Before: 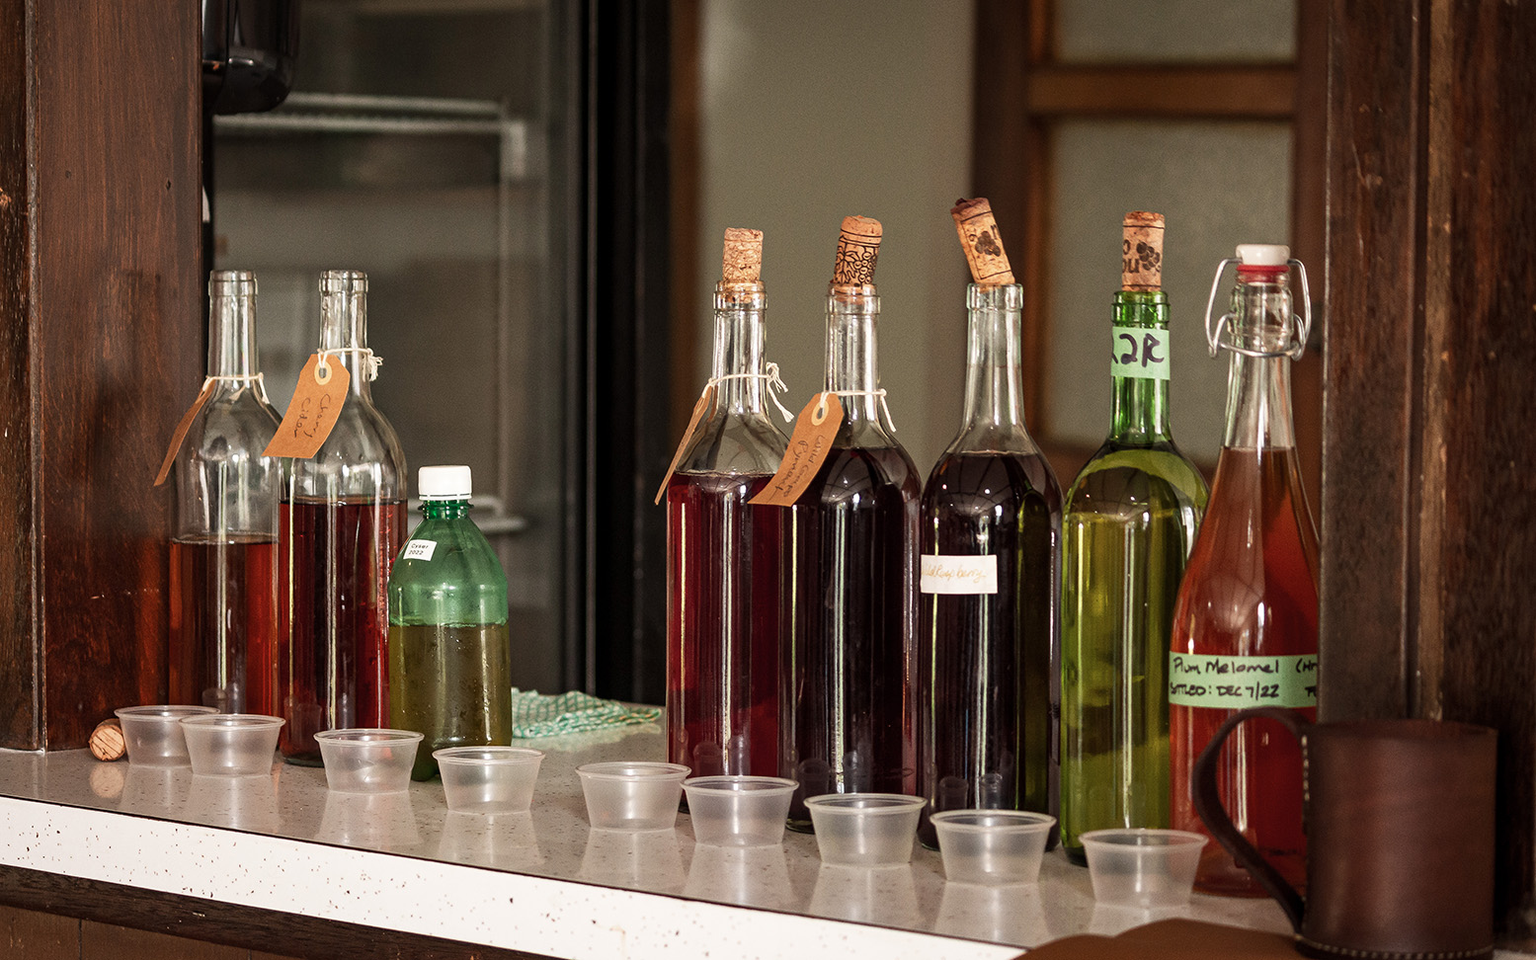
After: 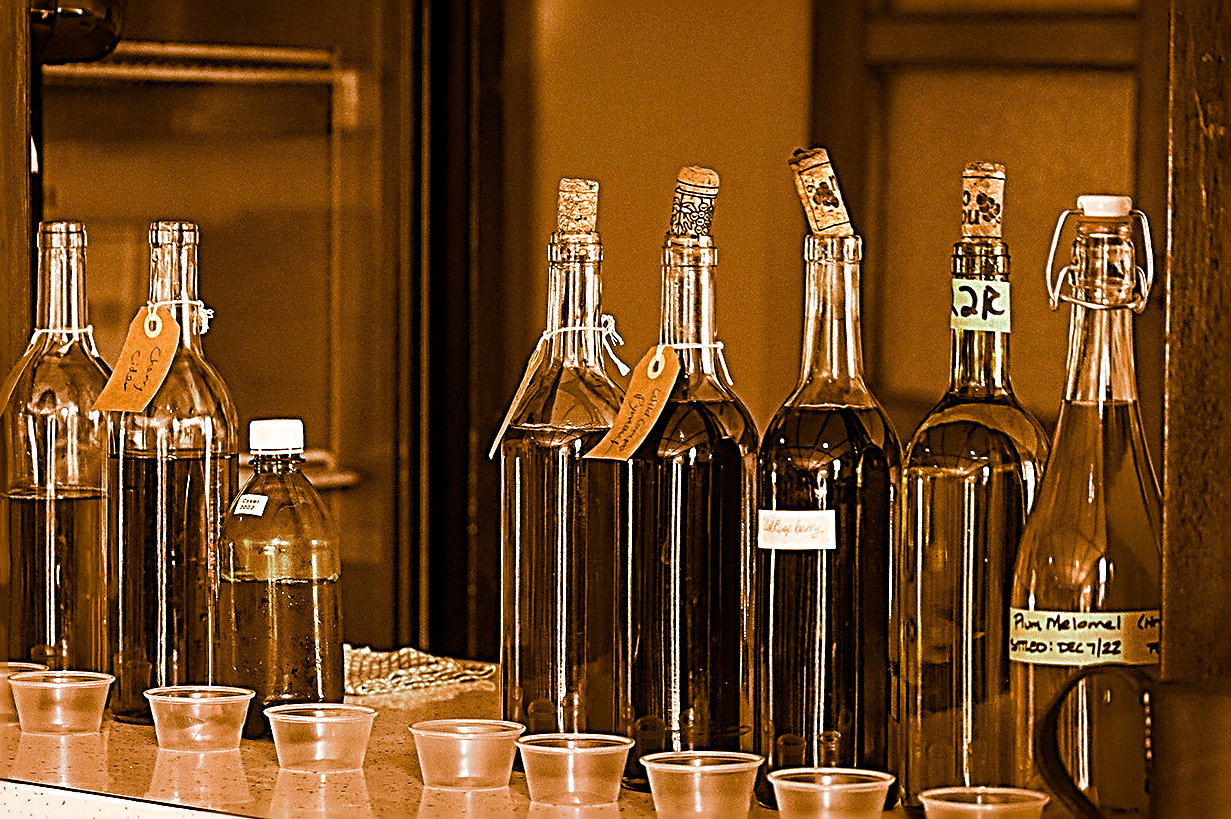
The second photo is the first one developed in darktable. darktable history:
sharpen: radius 3.158, amount 1.731
crop: left 11.225%, top 5.381%, right 9.565%, bottom 10.314%
split-toning: shadows › hue 26°, shadows › saturation 0.92, highlights › hue 40°, highlights › saturation 0.92, balance -63, compress 0%
